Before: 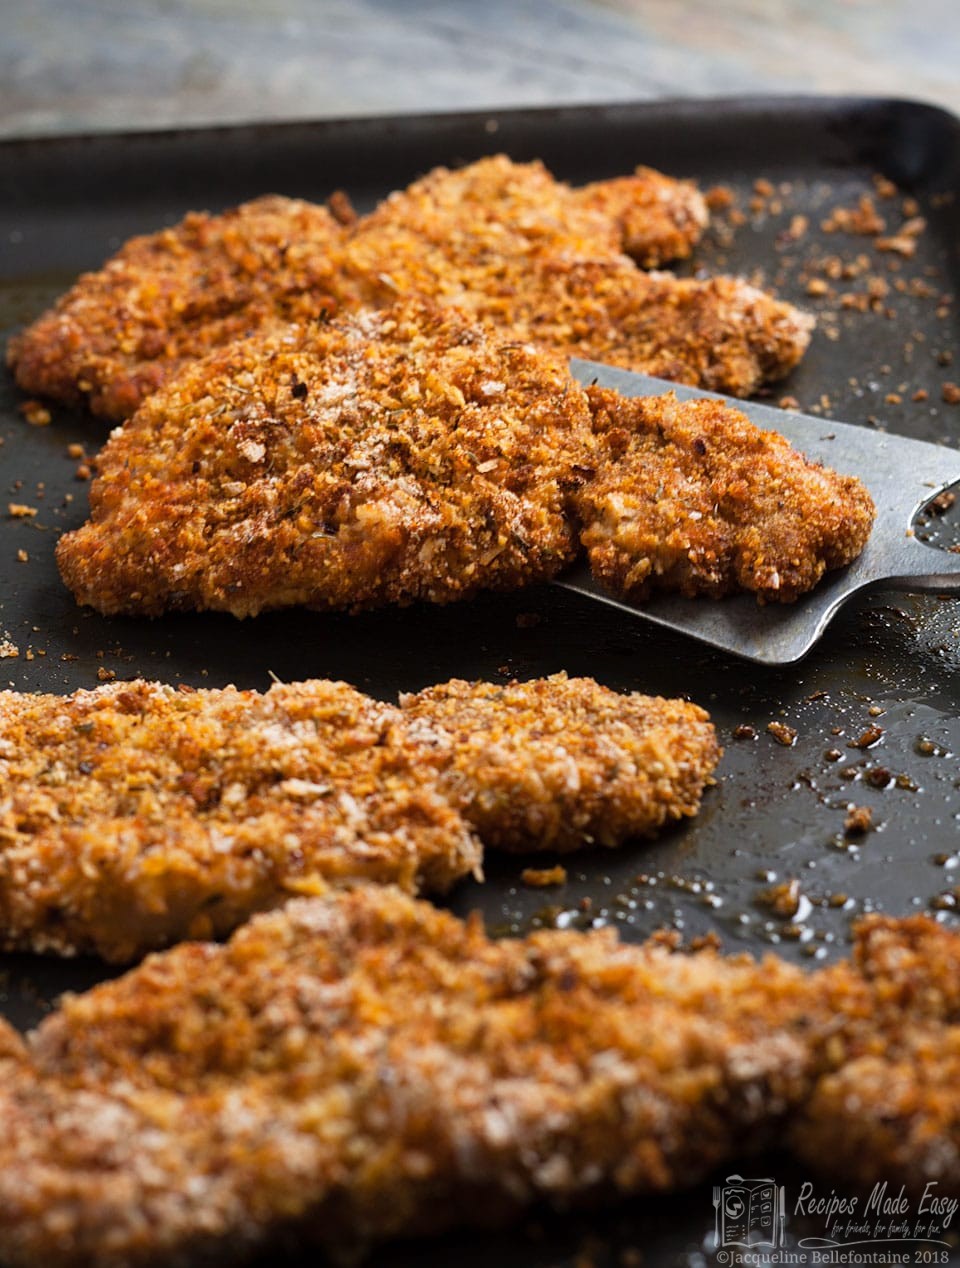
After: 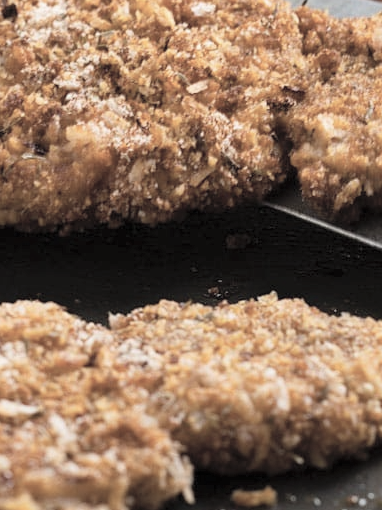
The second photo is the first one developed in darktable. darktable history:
crop: left 30.31%, top 29.953%, right 29.808%, bottom 29.771%
contrast brightness saturation: brightness 0.186, saturation -0.482
